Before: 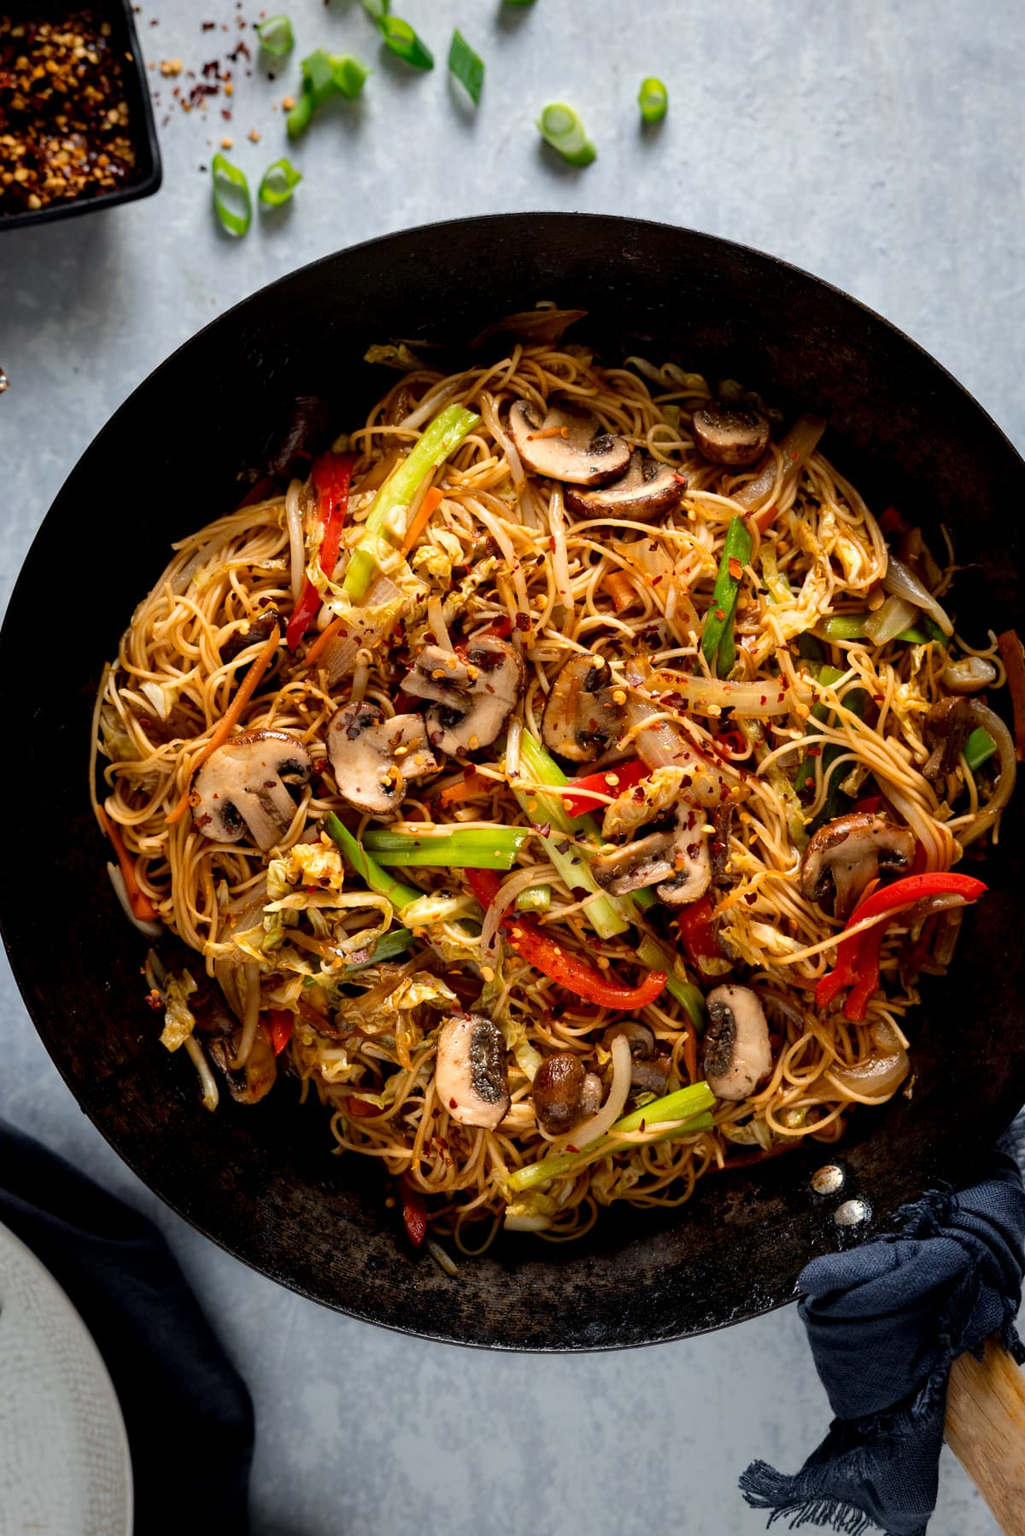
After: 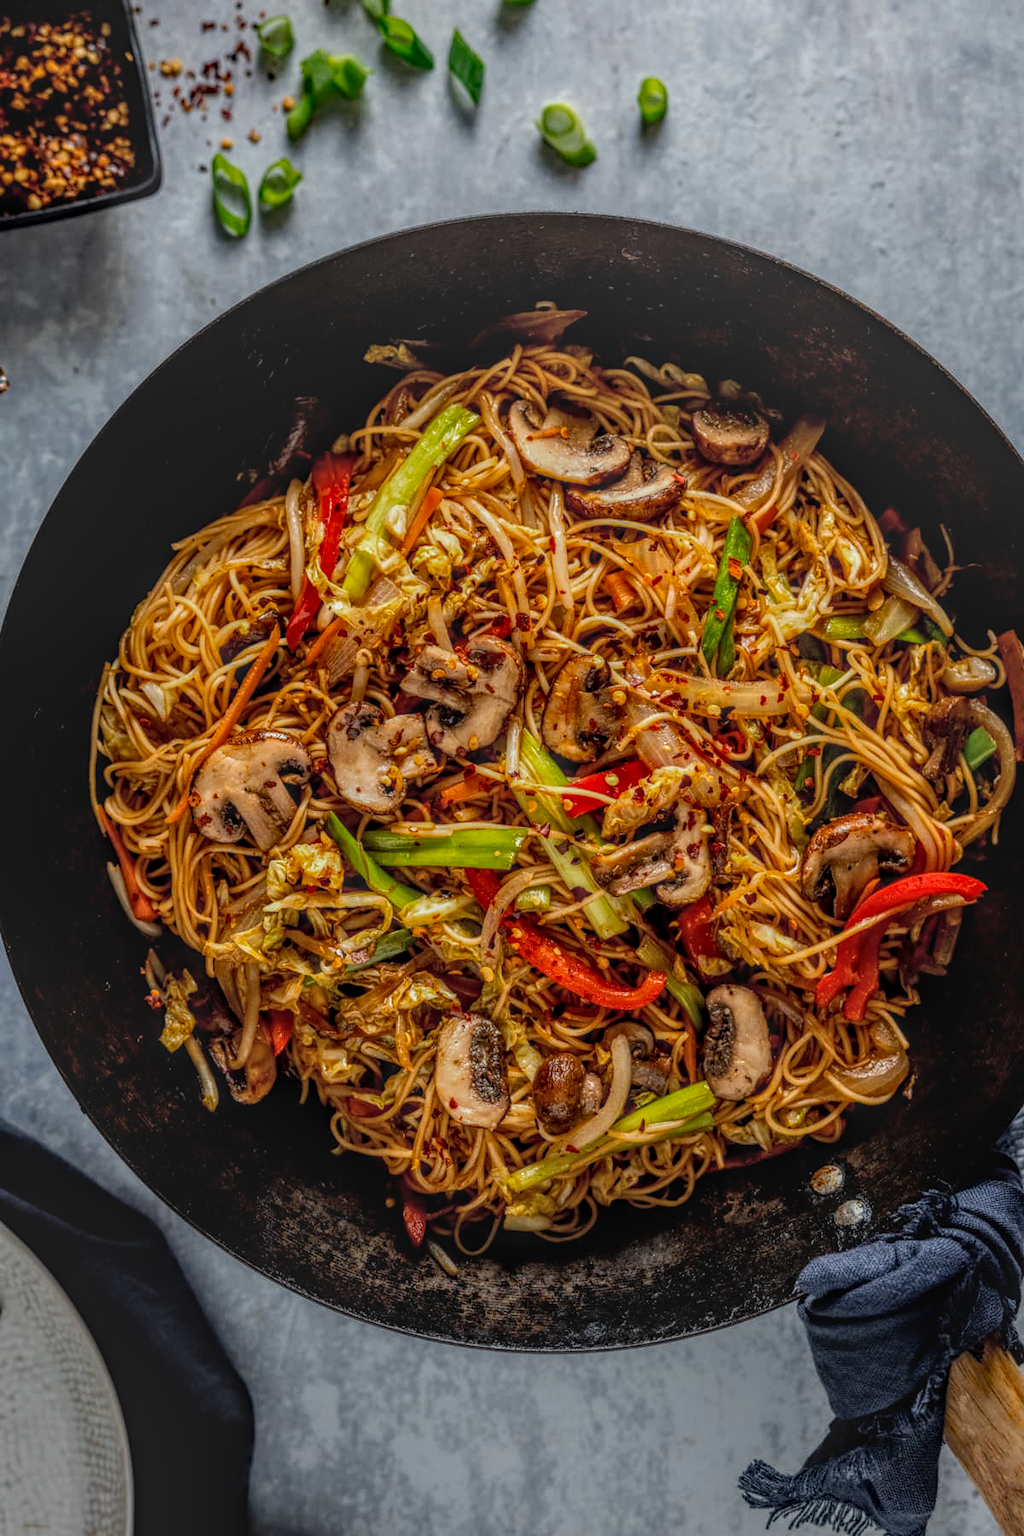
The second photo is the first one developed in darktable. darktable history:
local contrast: highlights 1%, shadows 7%, detail 201%, midtone range 0.249
